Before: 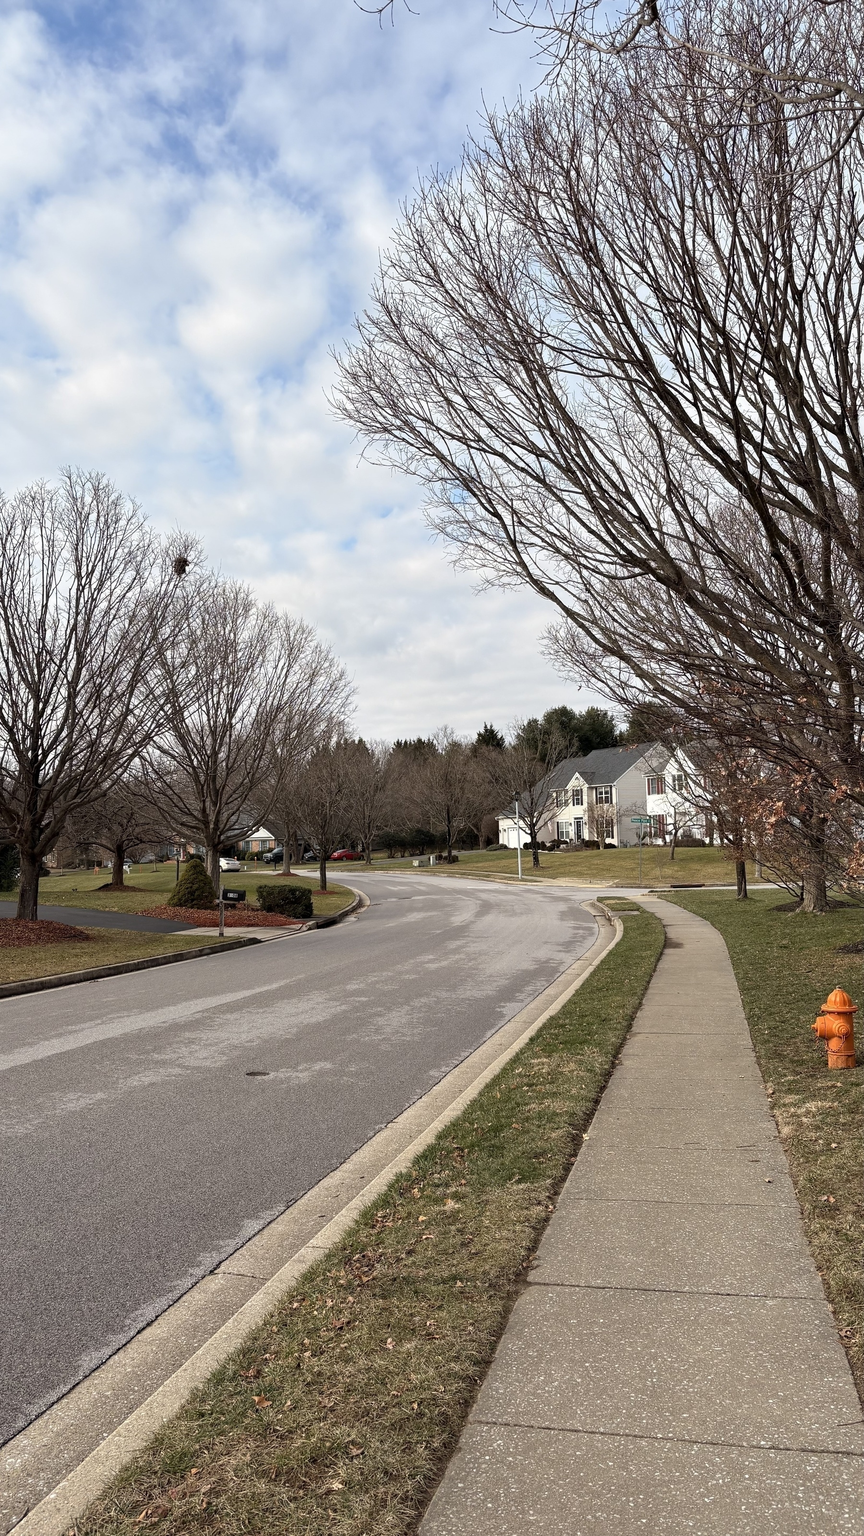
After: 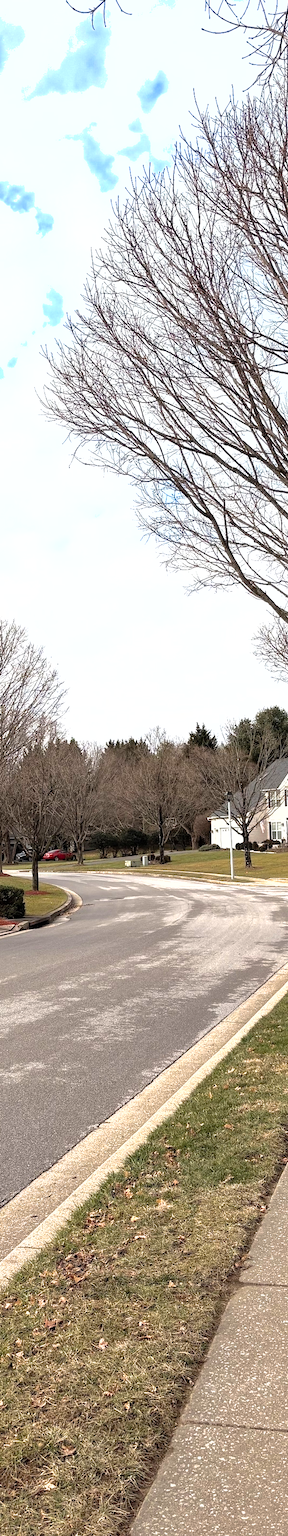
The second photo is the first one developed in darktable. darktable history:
crop: left 33.343%, right 33.172%
tone equalizer: -8 EV -0.776 EV, -7 EV -0.696 EV, -6 EV -0.631 EV, -5 EV -0.424 EV, -3 EV 0.397 EV, -2 EV 0.6 EV, -1 EV 0.68 EV, +0 EV 0.725 EV
exposure: exposure 0.202 EV, compensate highlight preservation false
shadows and highlights: shadows 40.12, highlights -59.85
